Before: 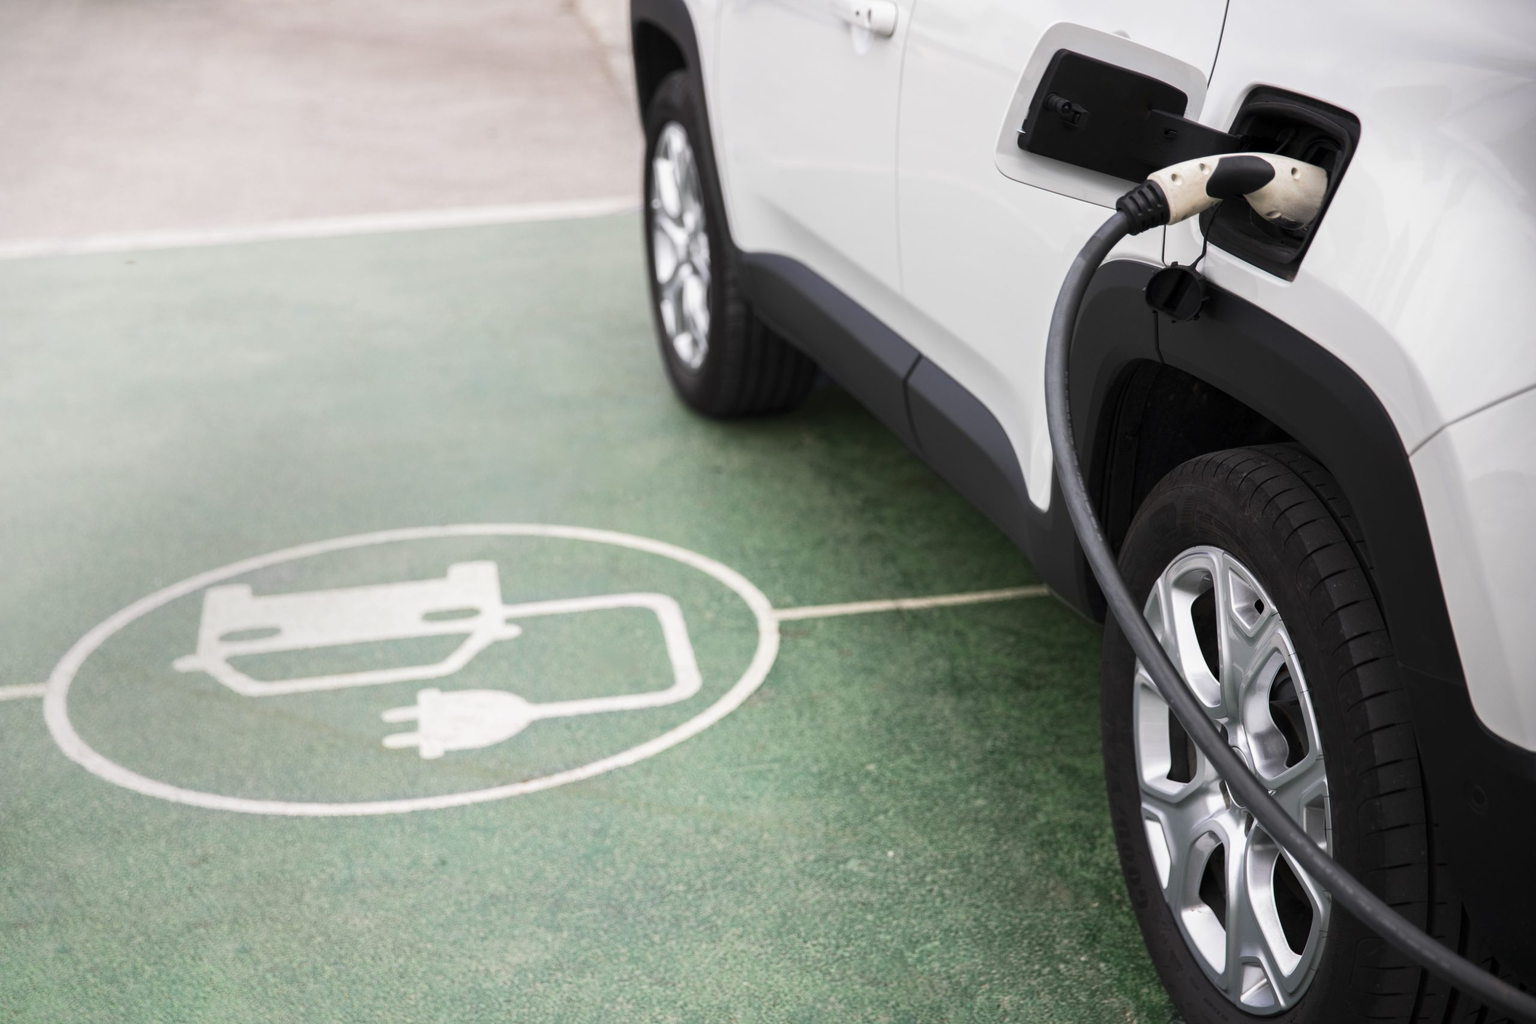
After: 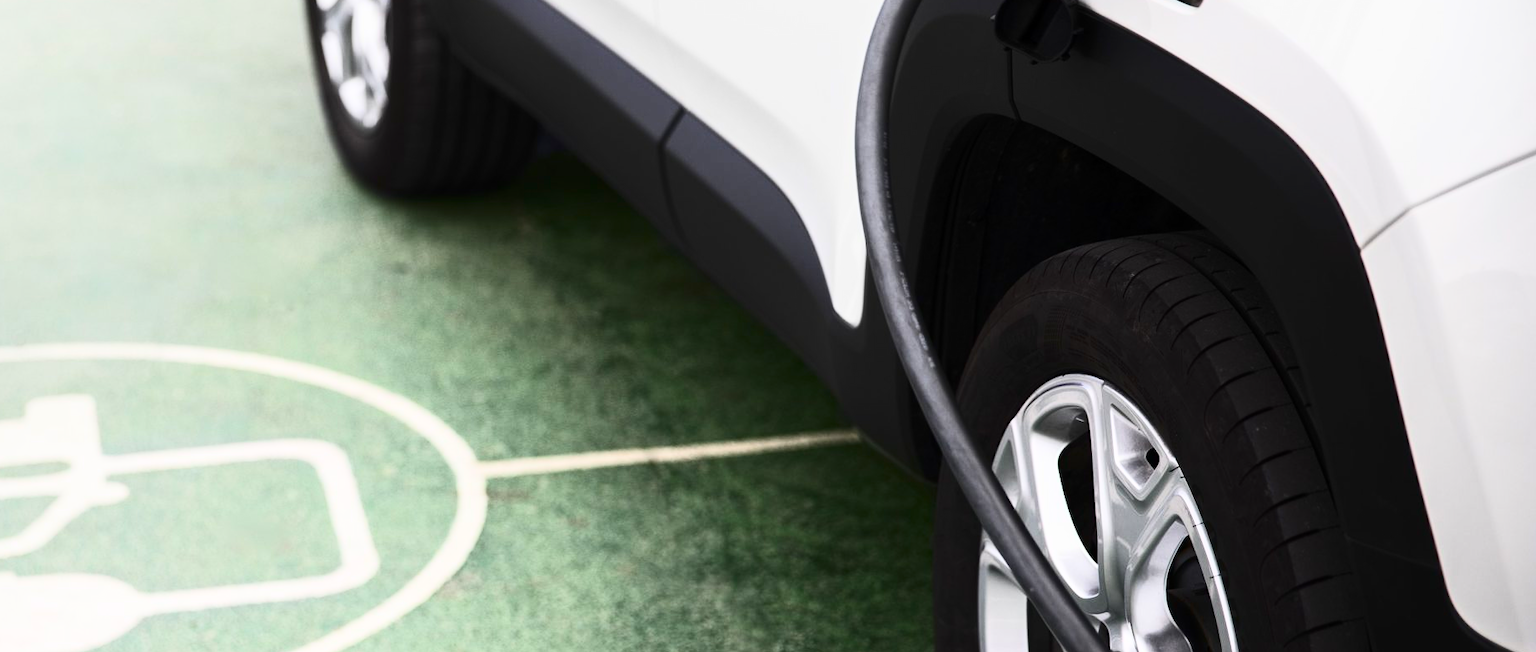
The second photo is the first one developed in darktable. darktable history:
crop and rotate: left 27.938%, top 27.046%, bottom 27.046%
white balance: emerald 1
contrast brightness saturation: contrast 0.4, brightness 0.1, saturation 0.21
